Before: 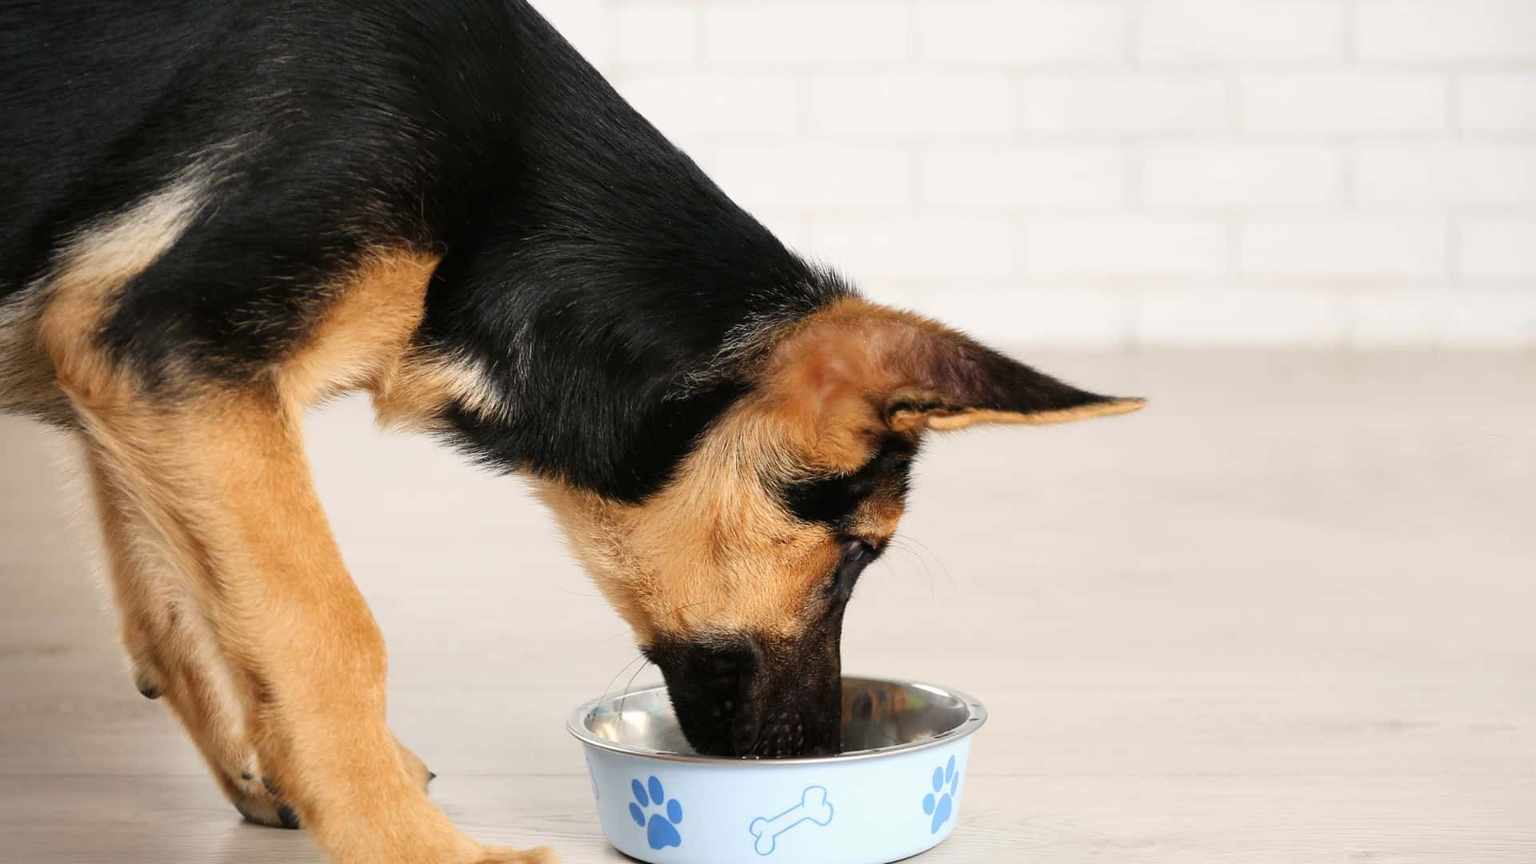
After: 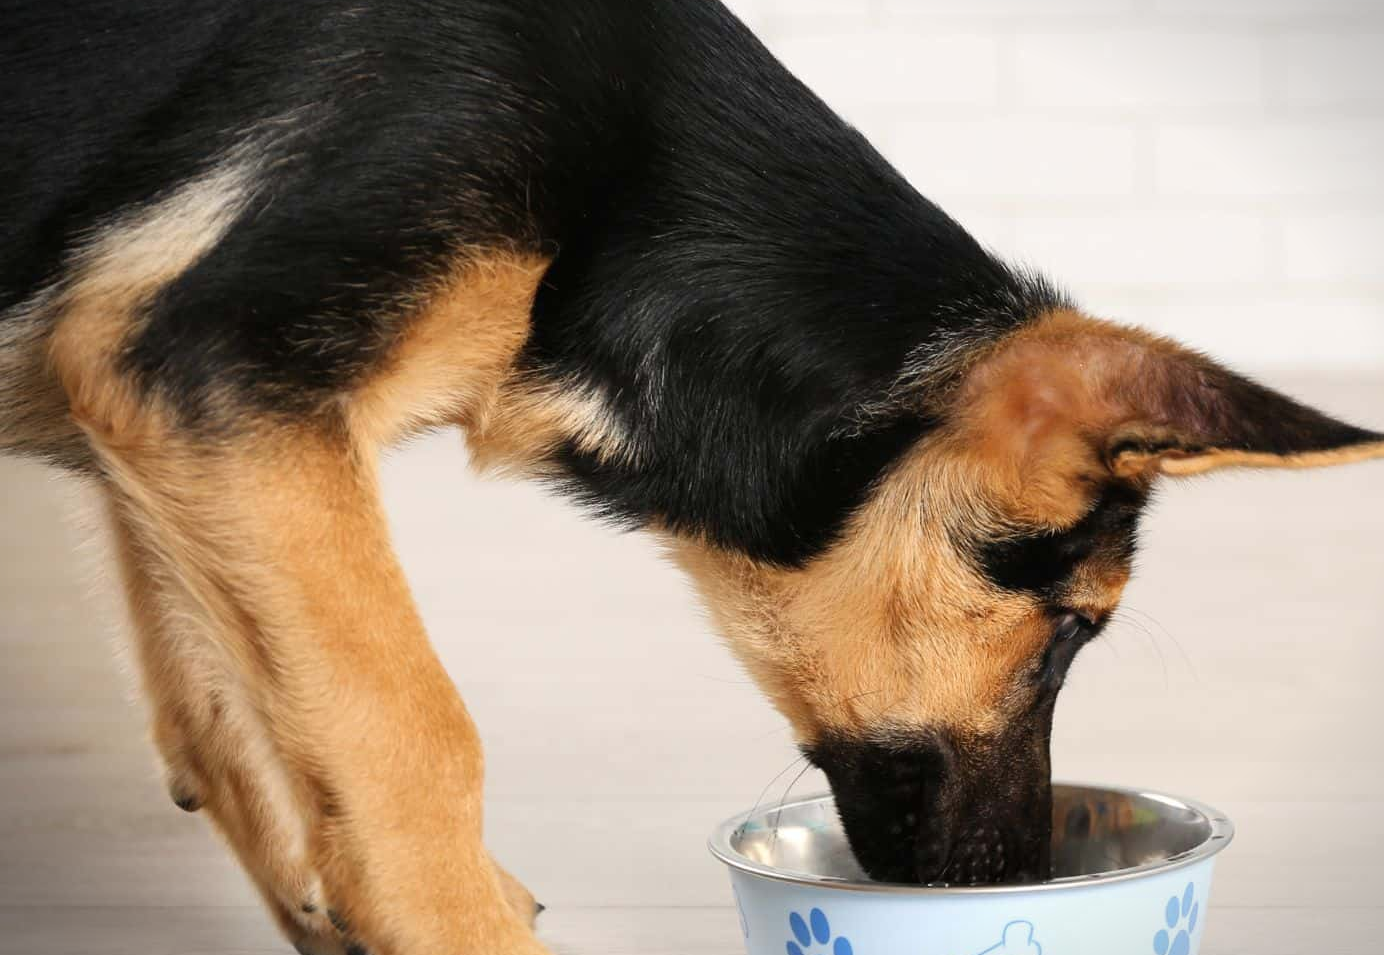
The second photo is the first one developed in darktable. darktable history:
crop: top 5.796%, right 27.877%, bottom 5.726%
vignetting: fall-off start 100.73%, width/height ratio 1.308
